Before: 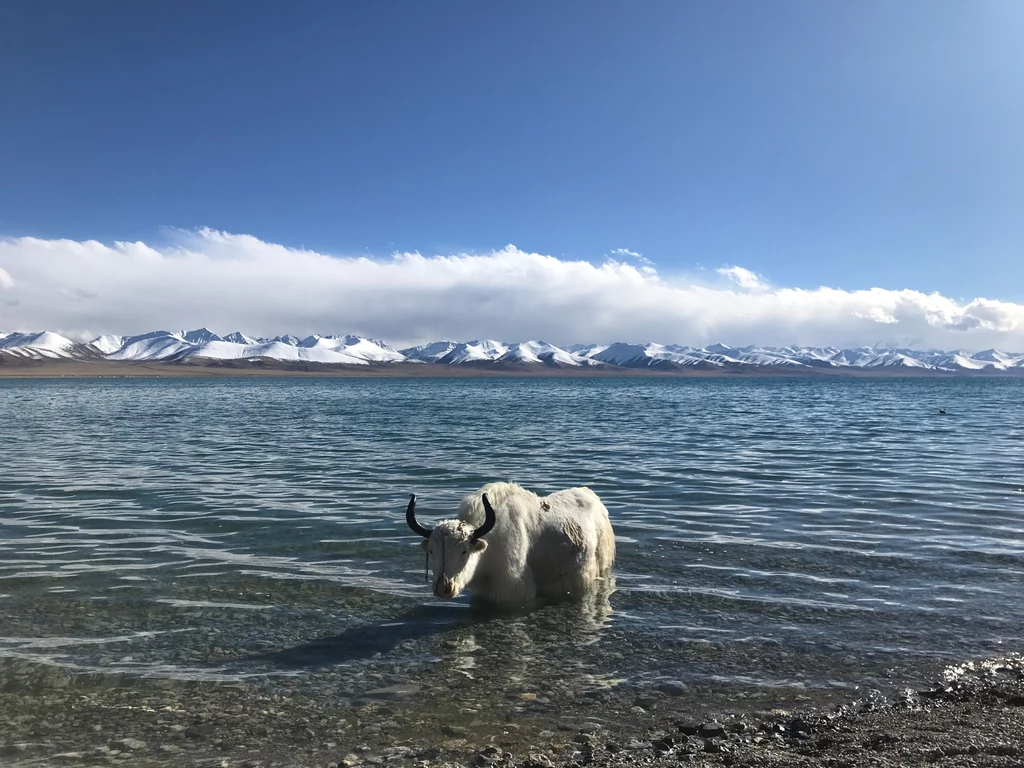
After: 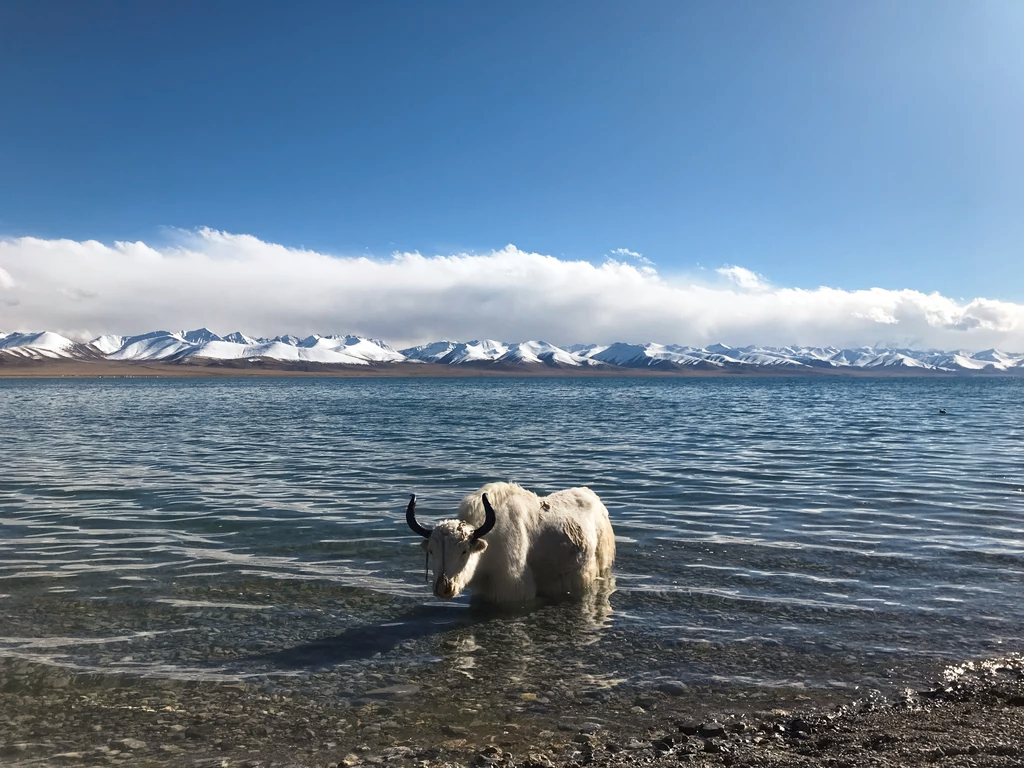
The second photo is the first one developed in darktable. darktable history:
tone curve: curves: ch0 [(0, 0) (0.003, 0.003) (0.011, 0.012) (0.025, 0.026) (0.044, 0.046) (0.069, 0.072) (0.1, 0.104) (0.136, 0.141) (0.177, 0.184) (0.224, 0.233) (0.277, 0.288) (0.335, 0.348) (0.399, 0.414) (0.468, 0.486) (0.543, 0.564) (0.623, 0.647) (0.709, 0.736) (0.801, 0.831) (0.898, 0.921) (1, 1)], preserve colors none
color look up table: target L [64.31, 46.96, 34.07, 100, 62.65, 61.34, 54.93, 48.8, 39.77, 29.75, 53.42, 52.49, 39.1, 26.9, 29.63, 85.69, 76.45, 64.19, 64.86, 49.66, 46.9, 45.71, 28.33, 11.95, 0 ×25], target a [-16.71, -35.04, -11.64, -0.001, 16.62, 18.73, 33.03, 44.59, 48.65, 12.92, 2.689, 39.78, 0.86, 22.07, 12.13, 0.237, -0.361, -24.98, -0.523, -17.66, -0.279, -6.344, -1.031, 0.073, 0 ×25], target b [46.49, 22, 18.94, 0.006, 64.94, 17.04, 58.05, 29.55, 42.63, 15.38, -22.2, 1.524, -47.07, -16.71, -55.23, 2.375, 1.705, -9.607, 0.207, -33.05, -1.957, -27.21, -3.222, -2.22, 0 ×25], num patches 24
